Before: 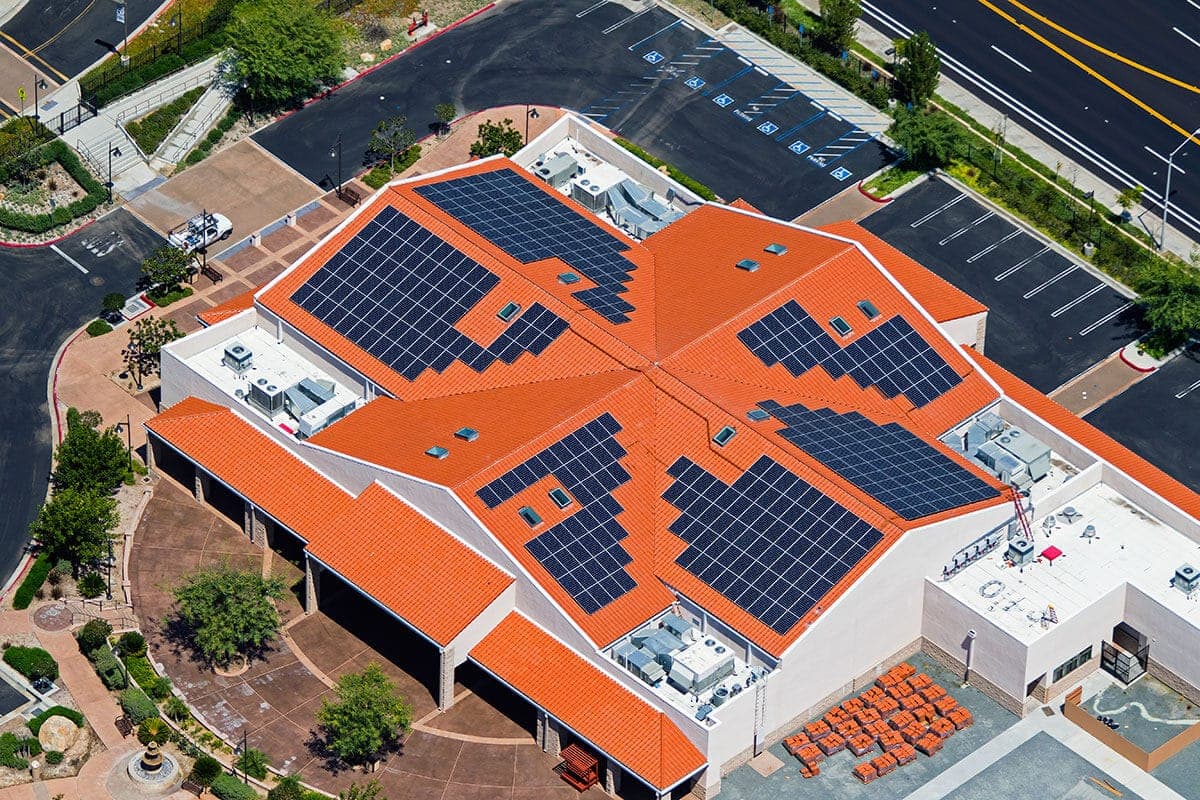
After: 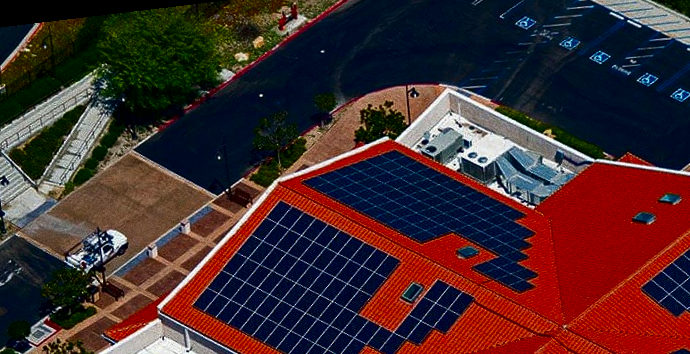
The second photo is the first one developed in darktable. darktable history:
grain: coarseness 0.09 ISO
contrast brightness saturation: contrast 0.09, brightness -0.59, saturation 0.17
rotate and perspective: rotation -6.83°, automatic cropping off
crop: left 10.121%, top 10.631%, right 36.218%, bottom 51.526%
color correction: saturation 1.11
